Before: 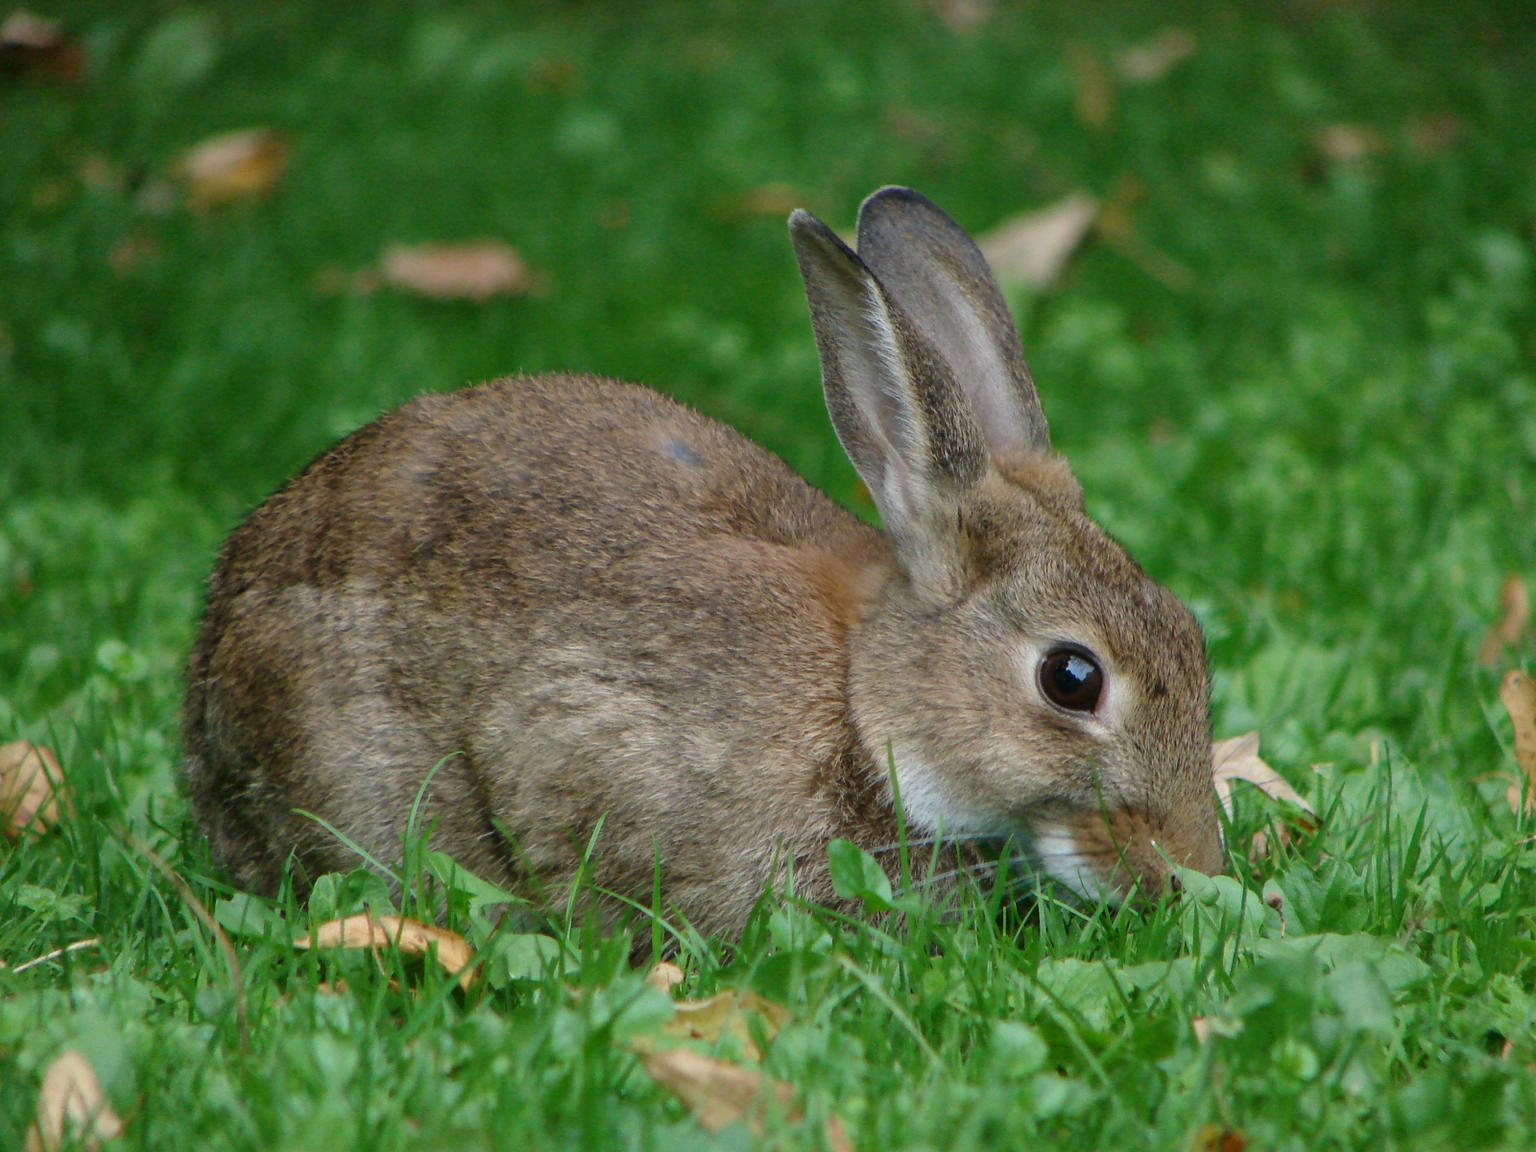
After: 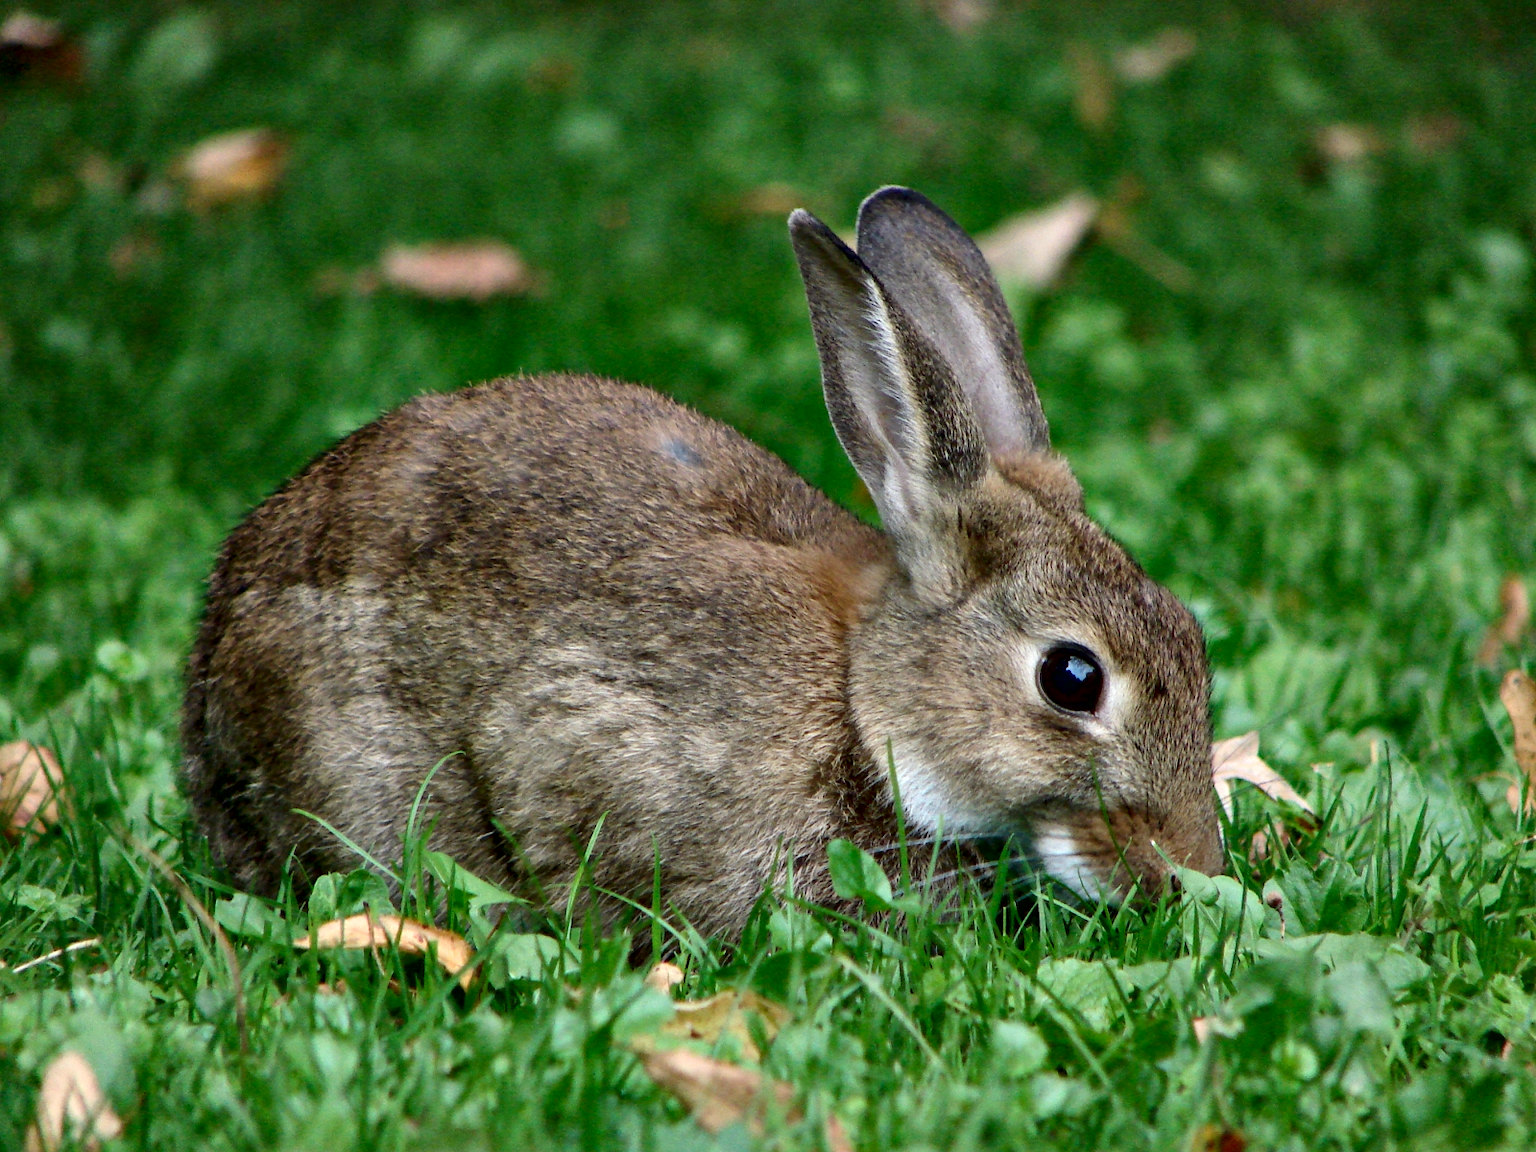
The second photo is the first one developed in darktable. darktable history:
contrast equalizer: octaves 7, y [[0.6 ×6], [0.55 ×6], [0 ×6], [0 ×6], [0 ×6]]
contrast brightness saturation: contrast 0.136
